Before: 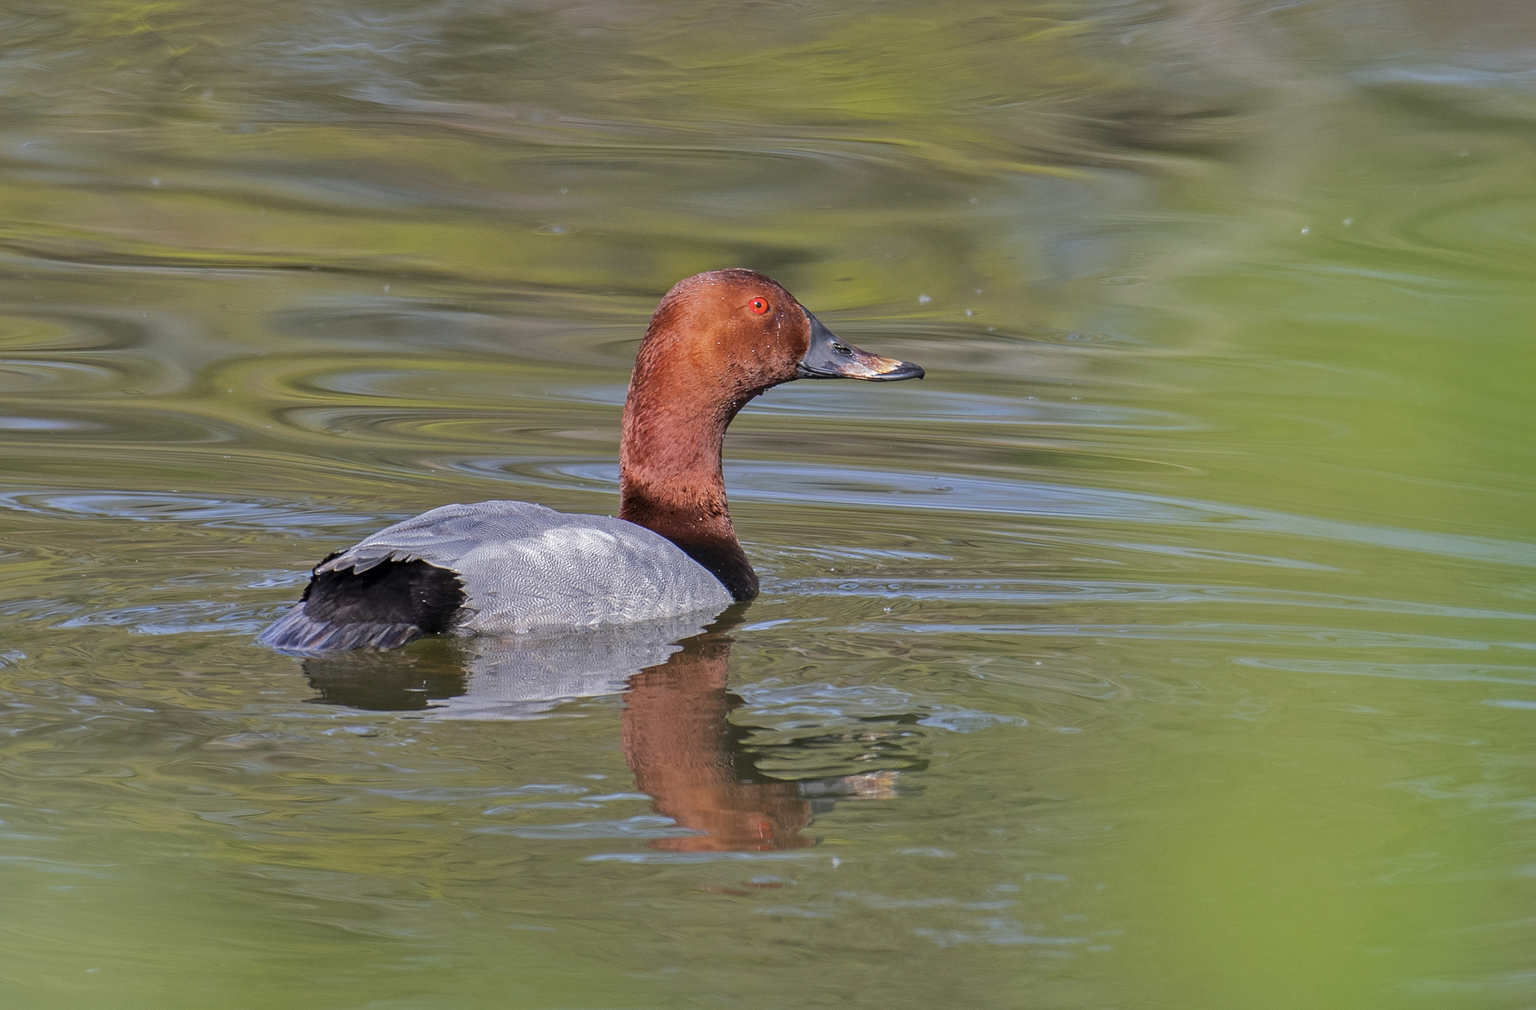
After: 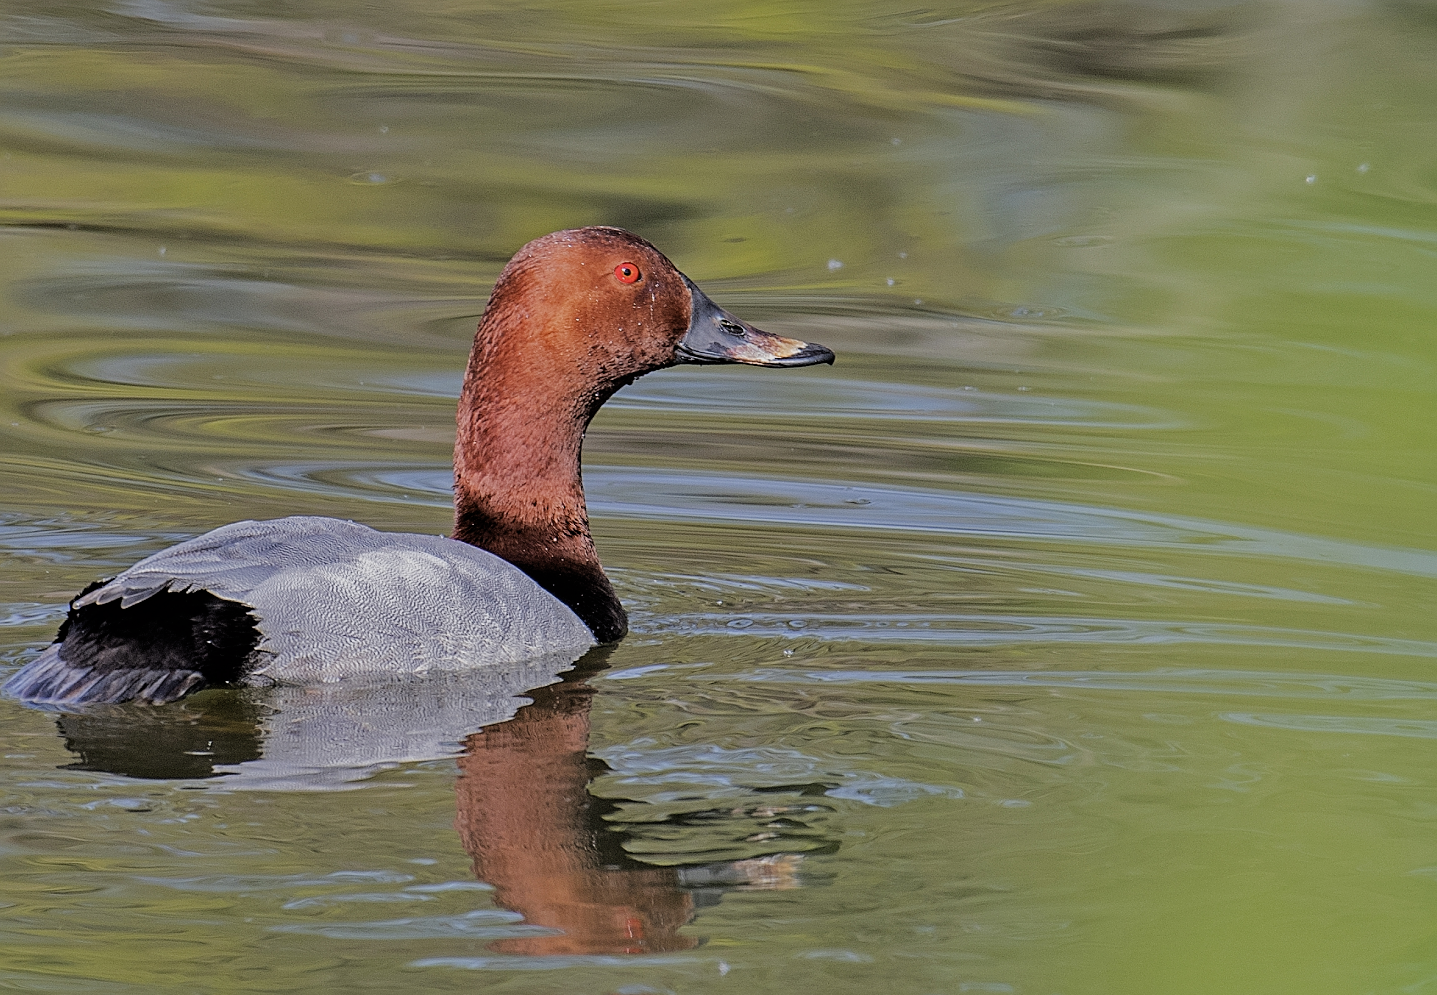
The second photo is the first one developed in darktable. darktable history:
crop: left 16.768%, top 8.653%, right 8.362%, bottom 12.485%
sharpen: on, module defaults
filmic rgb: black relative exposure -4.88 EV, hardness 2.82
